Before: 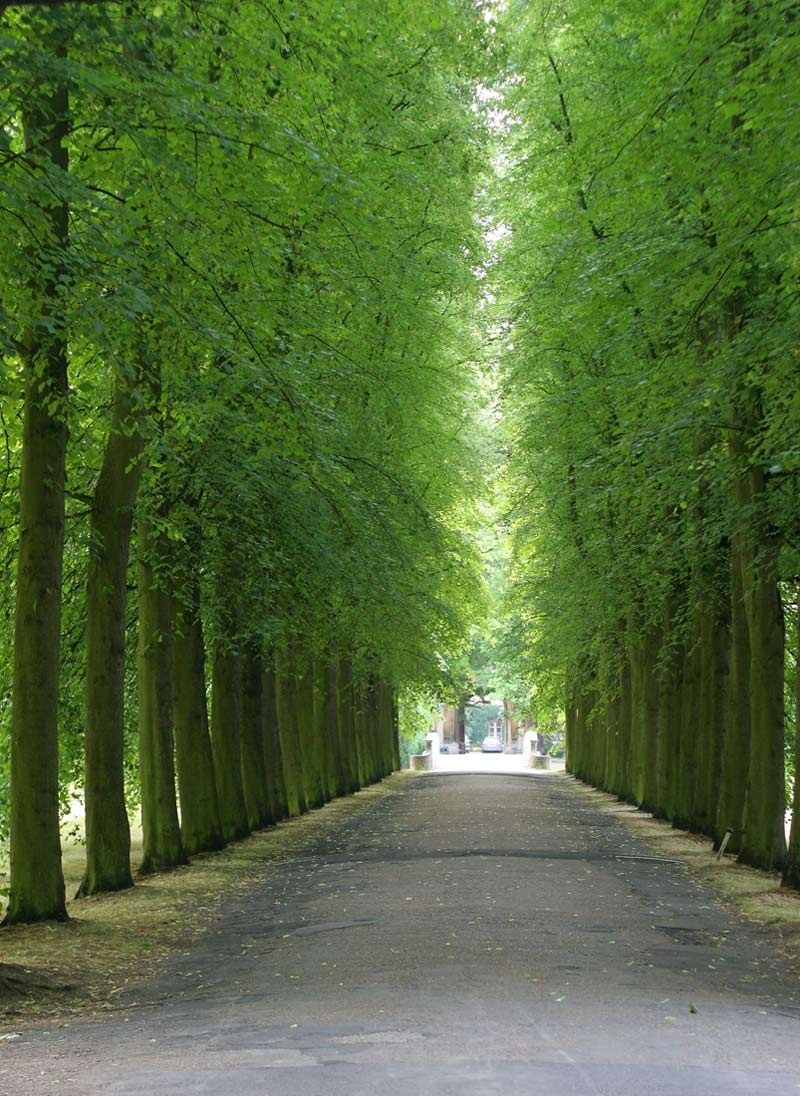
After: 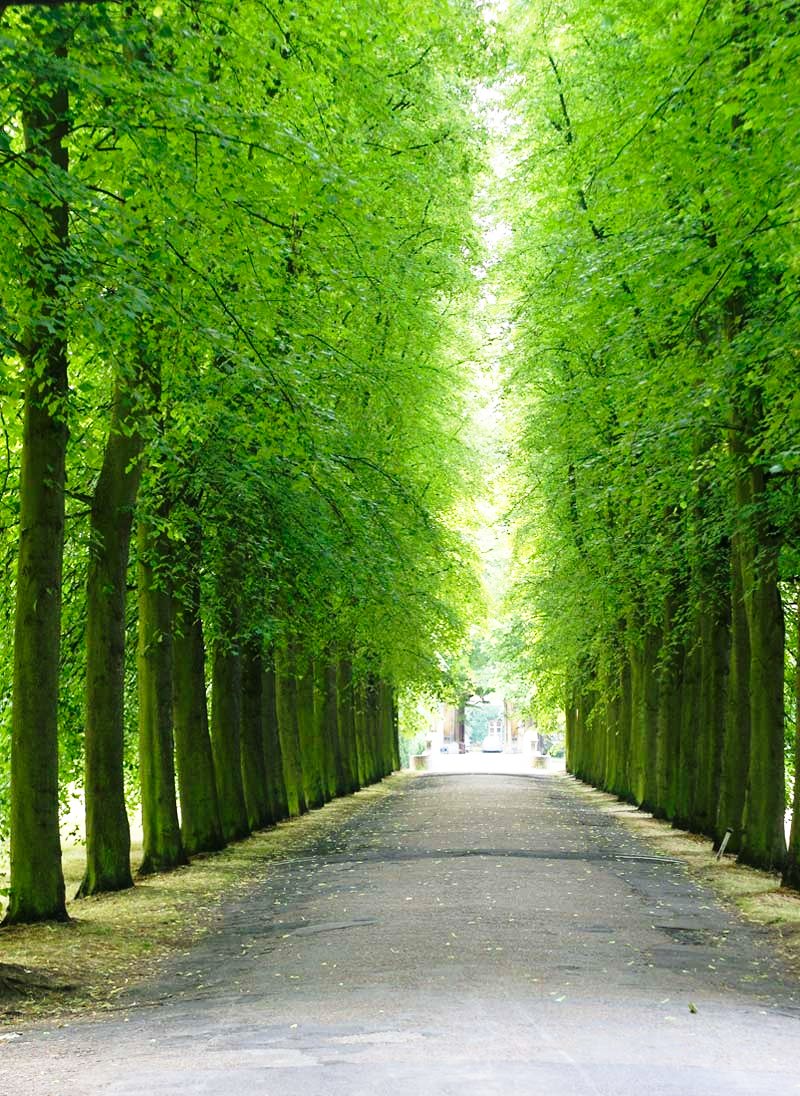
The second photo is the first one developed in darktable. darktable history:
exposure: black level correction 0.002, exposure -0.1 EV, compensate highlight preservation false
base curve: curves: ch0 [(0, 0) (0.026, 0.03) (0.109, 0.232) (0.351, 0.748) (0.669, 0.968) (1, 1)], preserve colors none
